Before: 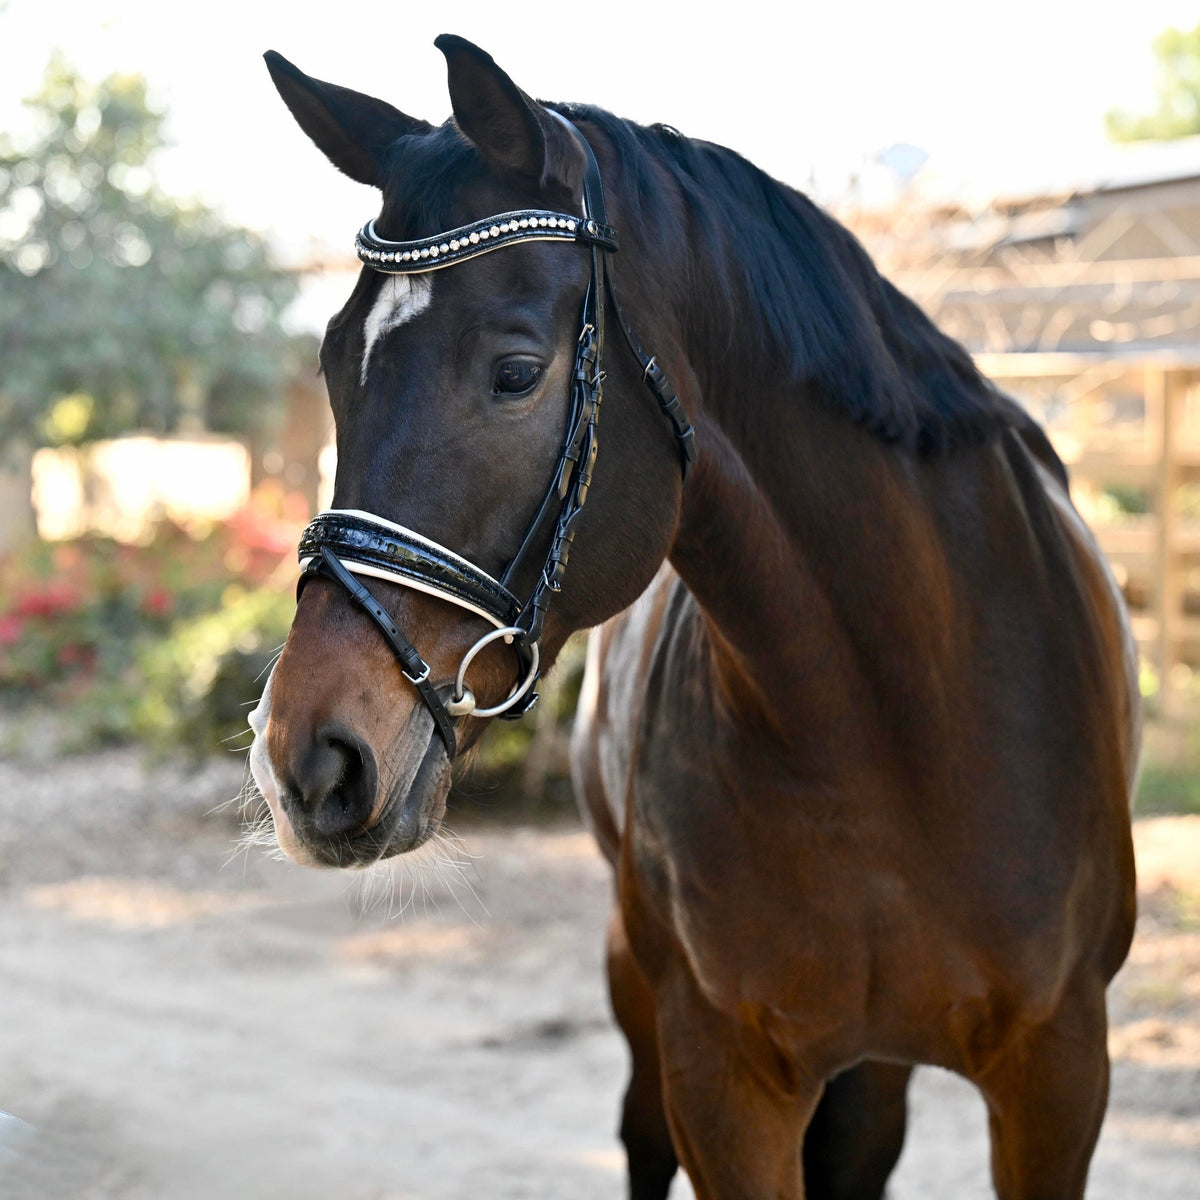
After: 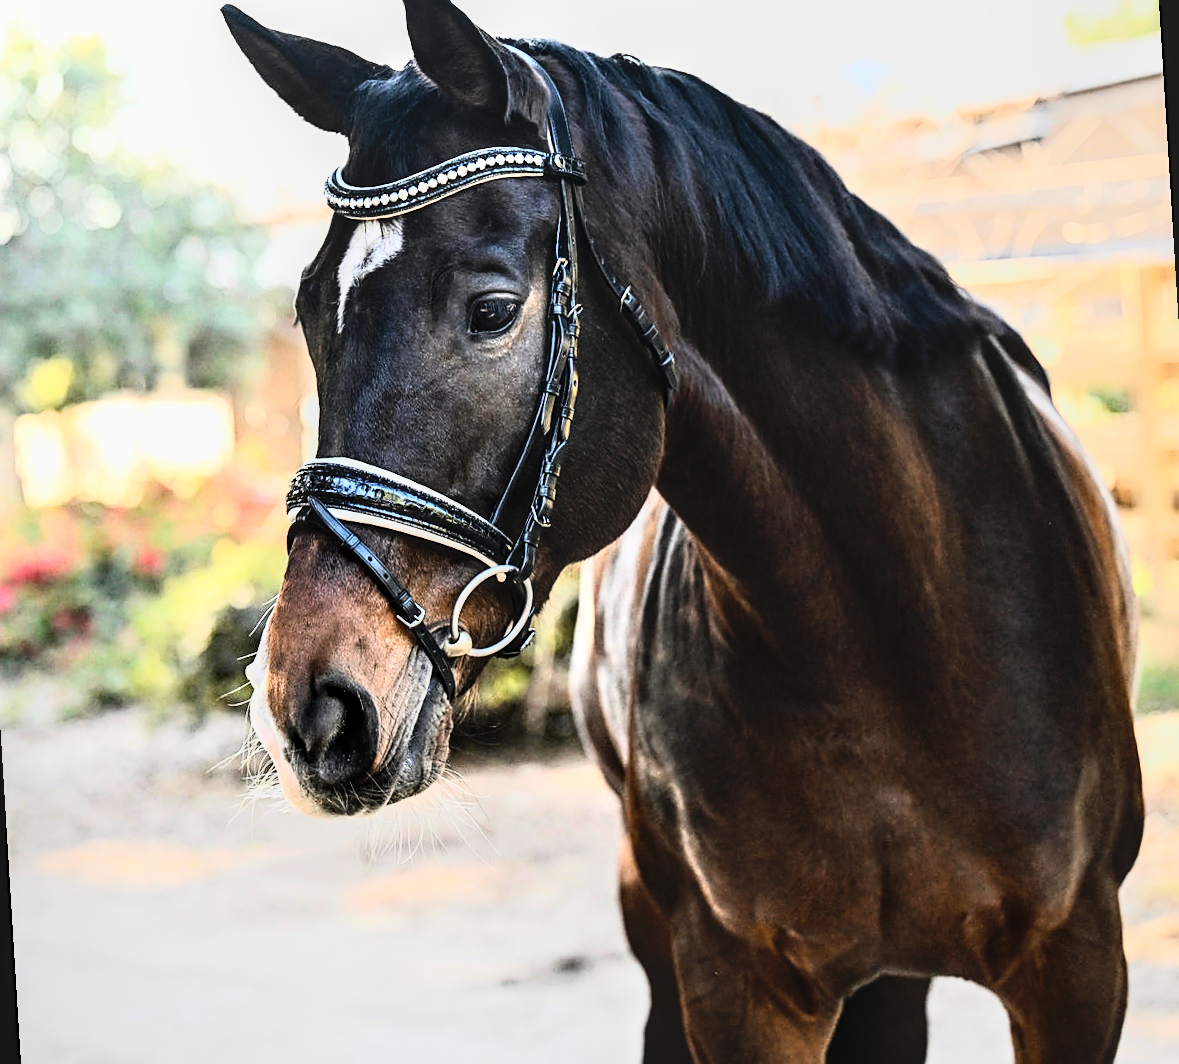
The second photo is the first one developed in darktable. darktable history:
local contrast: detail 130%
sharpen: on, module defaults
rotate and perspective: rotation -3.52°, crop left 0.036, crop right 0.964, crop top 0.081, crop bottom 0.919
white balance: red 1, blue 1
rgb curve: curves: ch0 [(0, 0) (0.21, 0.15) (0.24, 0.21) (0.5, 0.75) (0.75, 0.96) (0.89, 0.99) (1, 1)]; ch1 [(0, 0.02) (0.21, 0.13) (0.25, 0.2) (0.5, 0.67) (0.75, 0.9) (0.89, 0.97) (1, 1)]; ch2 [(0, 0.02) (0.21, 0.13) (0.25, 0.2) (0.5, 0.67) (0.75, 0.9) (0.89, 0.97) (1, 1)], compensate middle gray true
